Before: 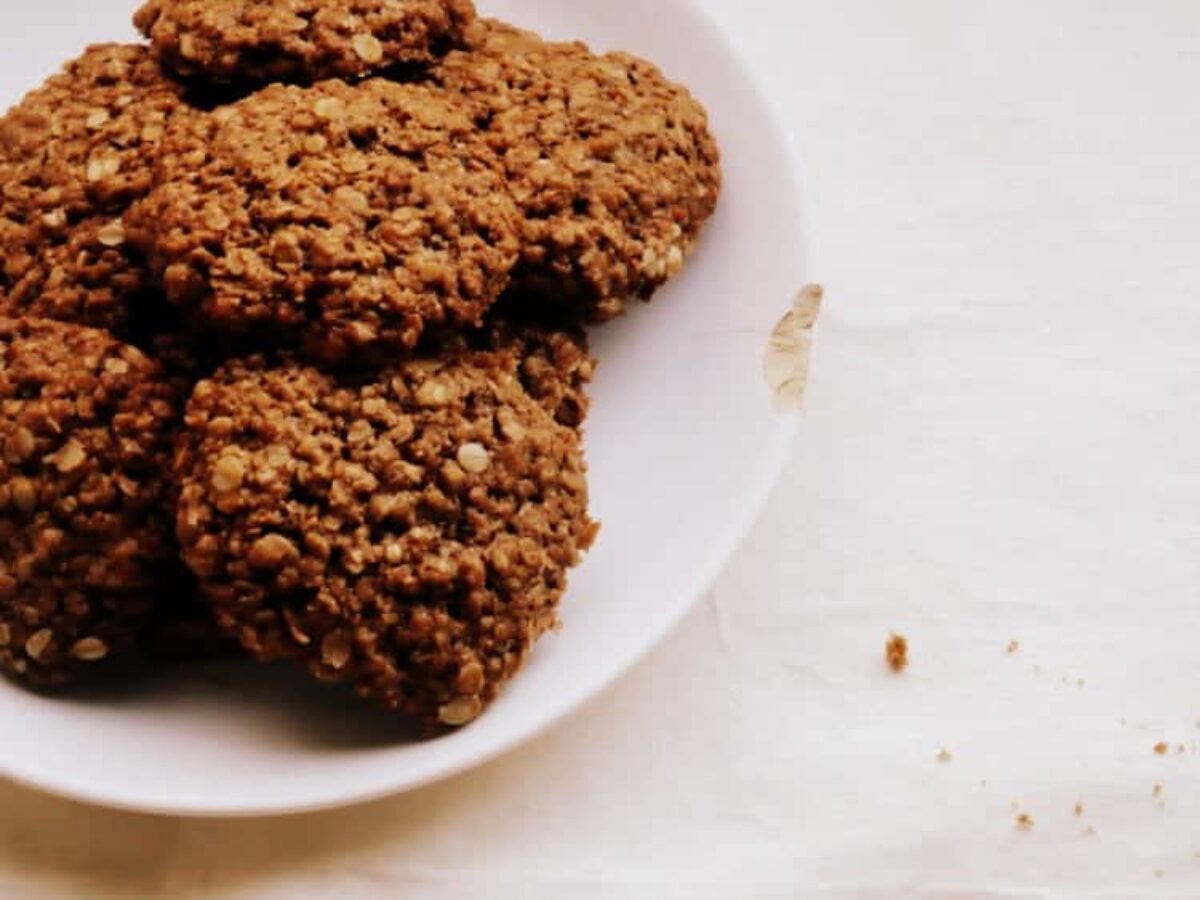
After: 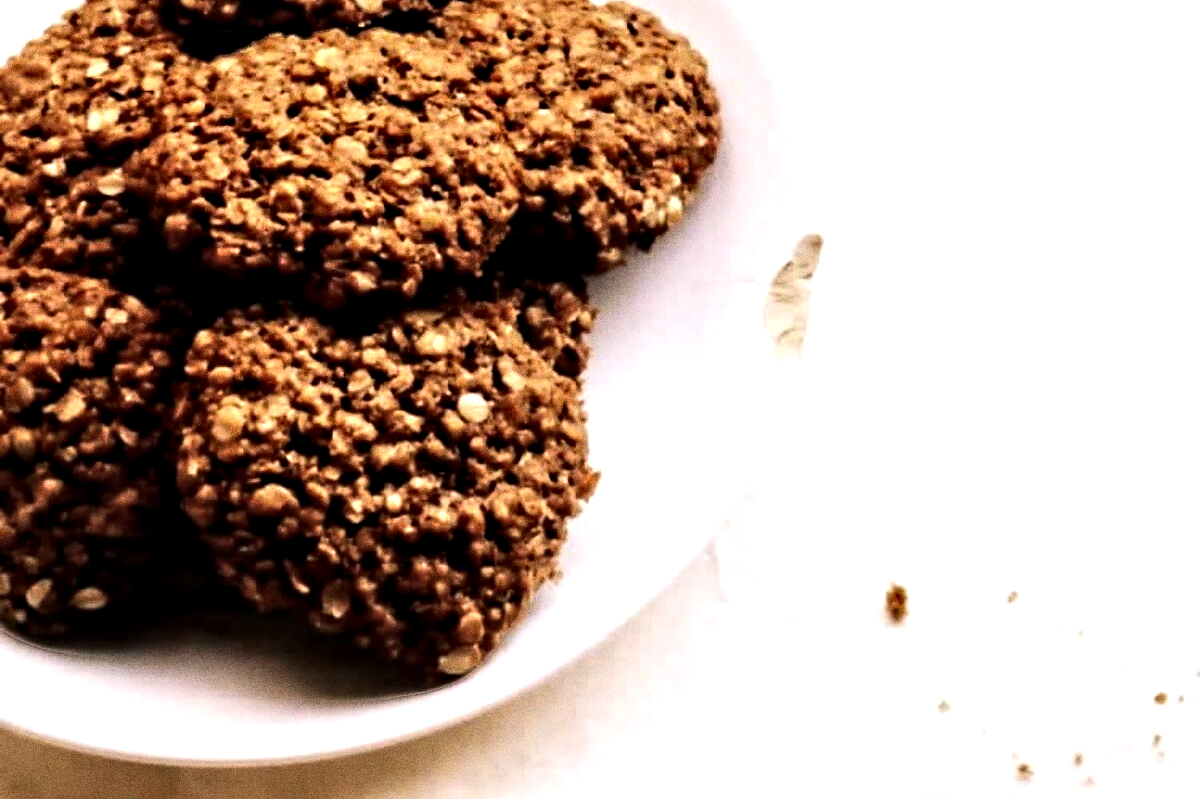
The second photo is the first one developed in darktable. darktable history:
tone equalizer: -8 EV -0.75 EV, -7 EV -0.7 EV, -6 EV -0.6 EV, -5 EV -0.4 EV, -3 EV 0.4 EV, -2 EV 0.6 EV, -1 EV 0.7 EV, +0 EV 0.75 EV, edges refinement/feathering 500, mask exposure compensation -1.57 EV, preserve details no
grain: coarseness 0.09 ISO, strength 40%
crop and rotate: top 5.609%, bottom 5.609%
contrast equalizer: y [[0.511, 0.558, 0.631, 0.632, 0.559, 0.512], [0.5 ×6], [0.507, 0.559, 0.627, 0.644, 0.647, 0.647], [0 ×6], [0 ×6]]
